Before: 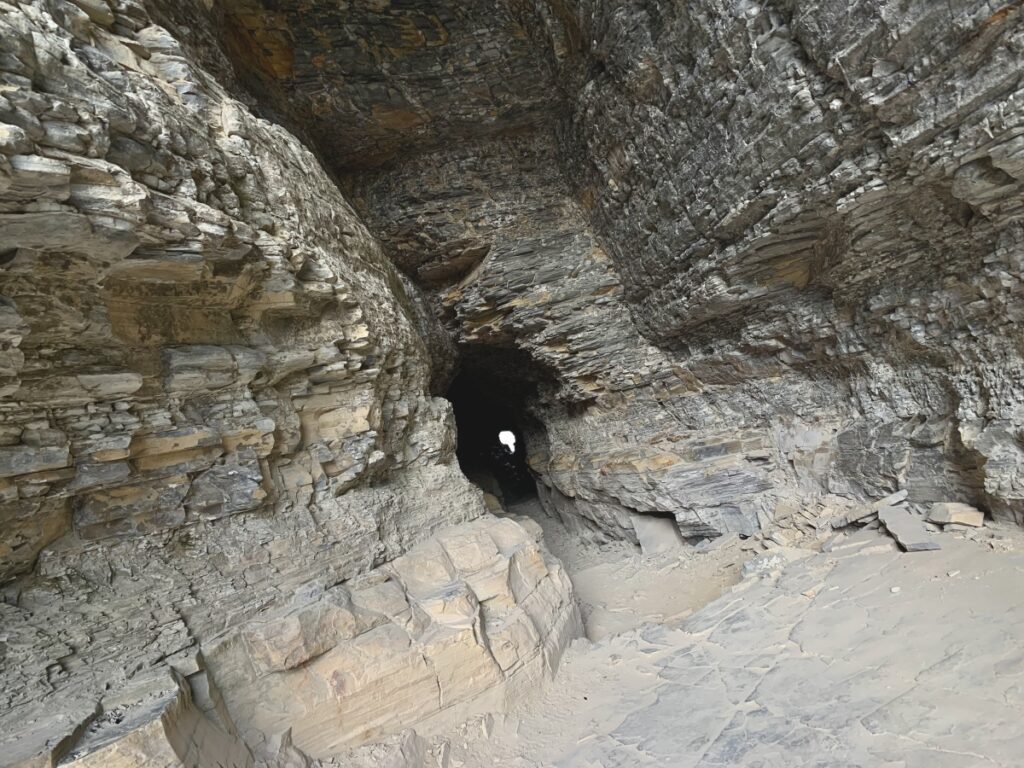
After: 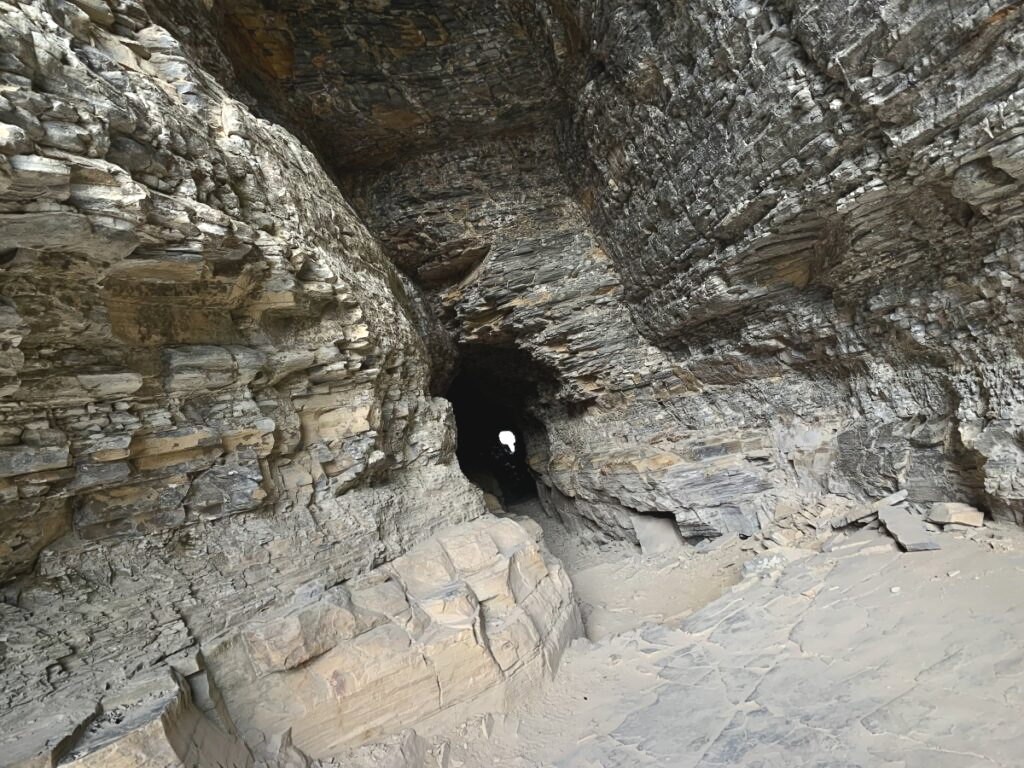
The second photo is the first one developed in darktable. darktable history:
tone equalizer: -8 EV -0.417 EV, -7 EV -0.389 EV, -6 EV -0.333 EV, -5 EV -0.222 EV, -3 EV 0.222 EV, -2 EV 0.333 EV, -1 EV 0.389 EV, +0 EV 0.417 EV, edges refinement/feathering 500, mask exposure compensation -1.57 EV, preserve details no
graduated density: rotation -180°, offset 24.95
